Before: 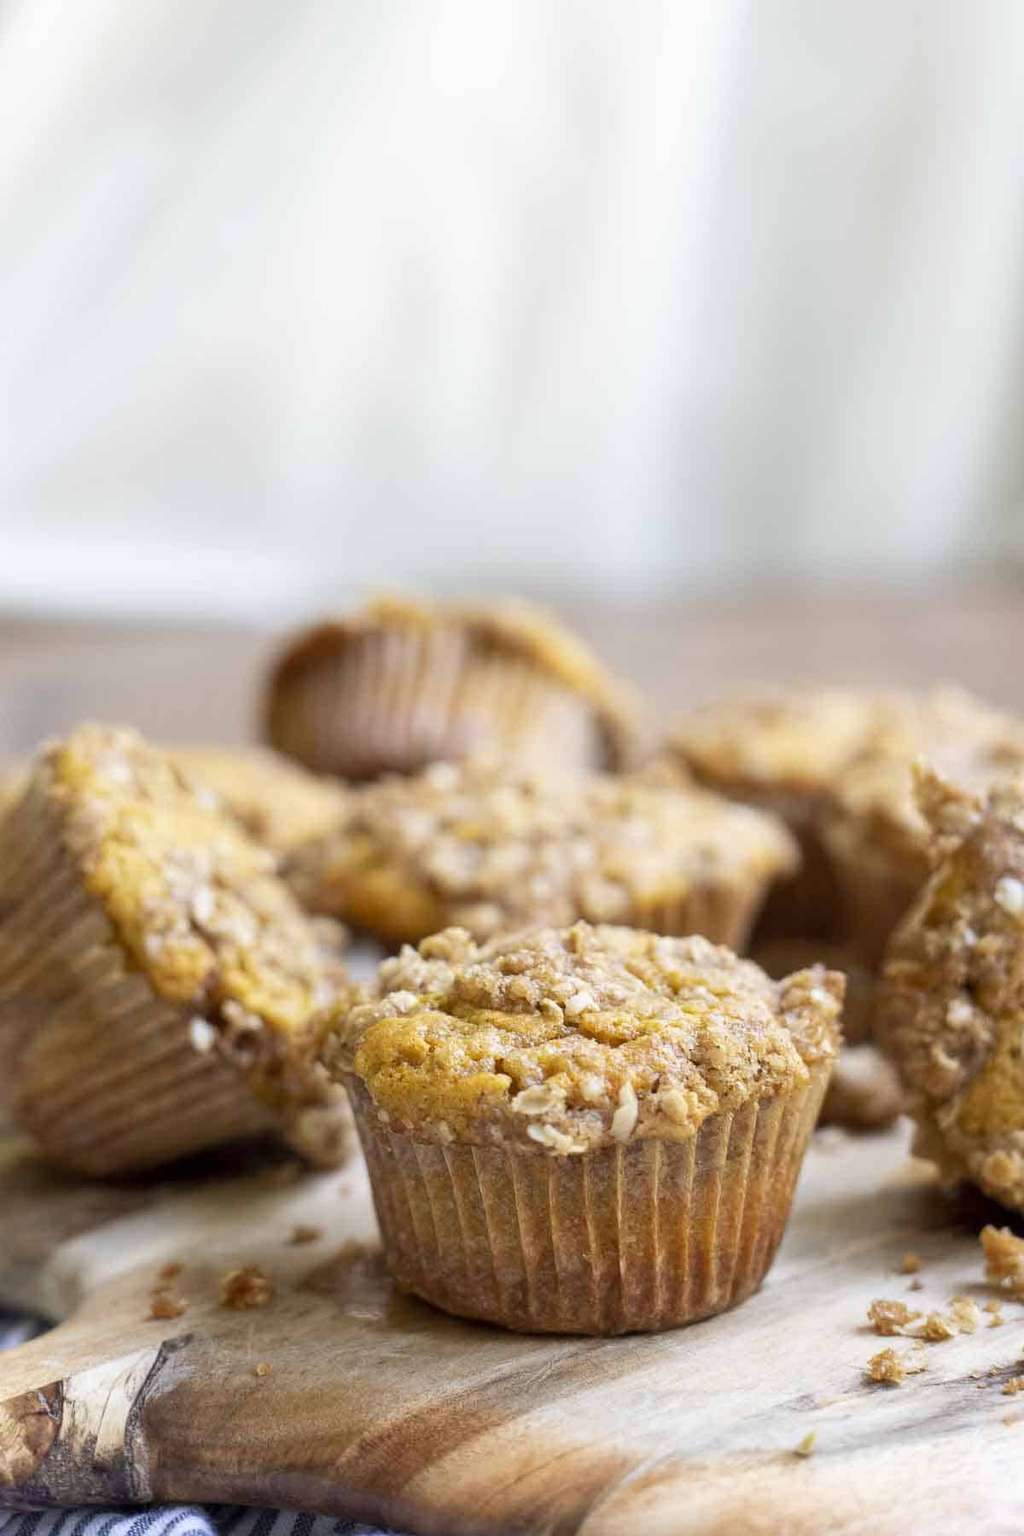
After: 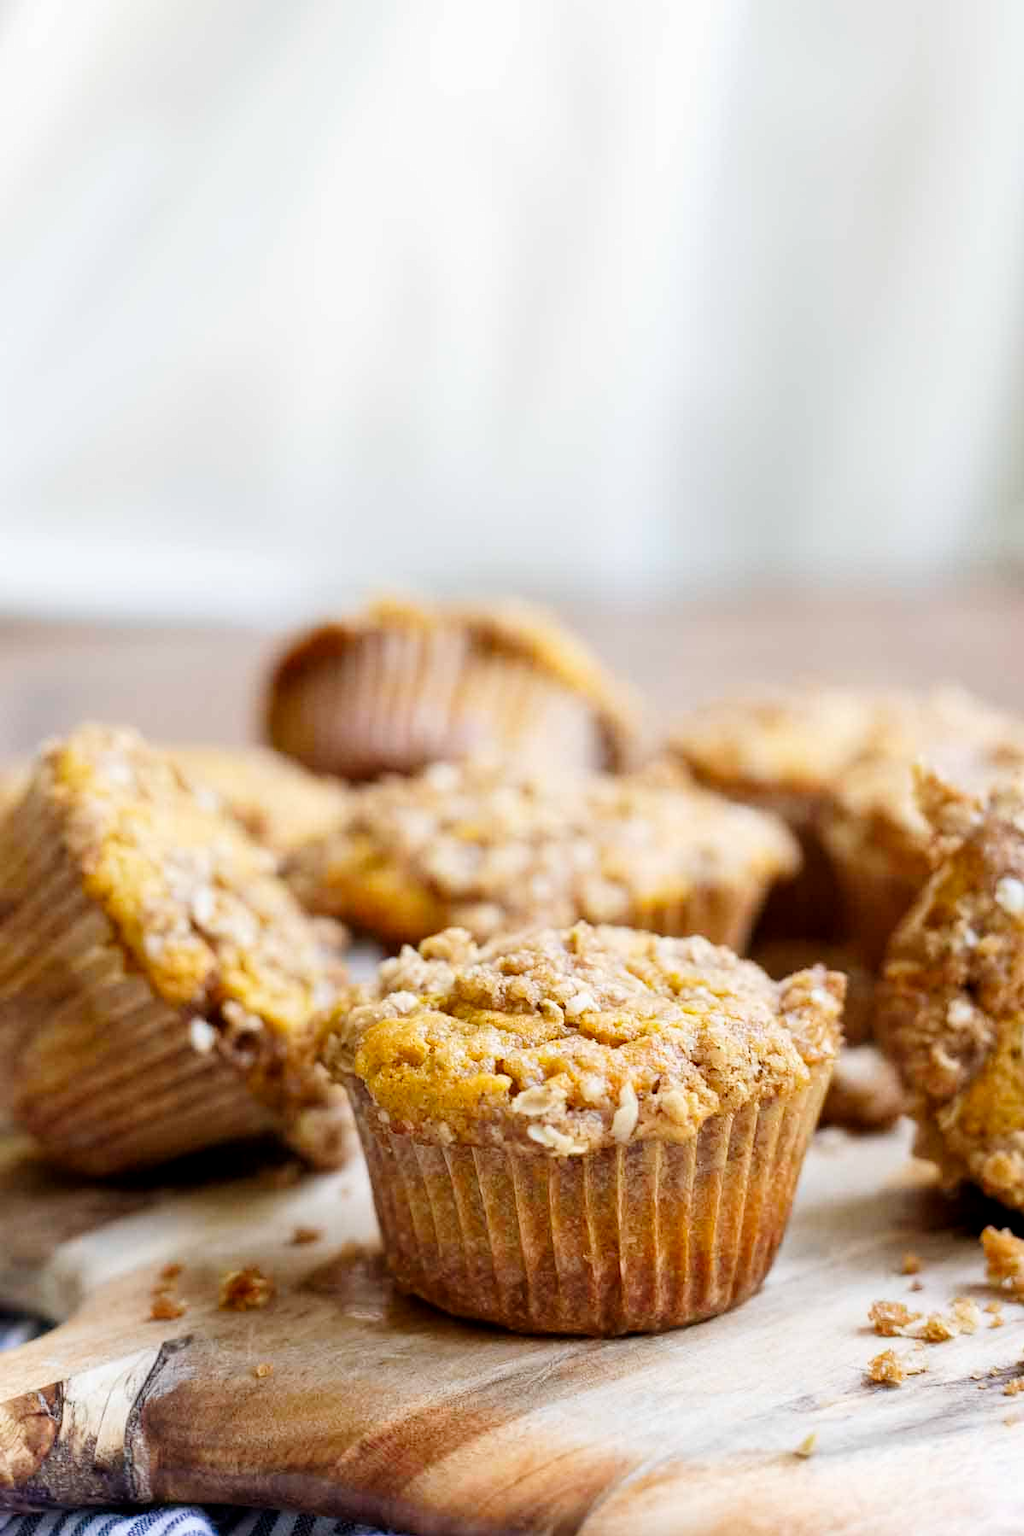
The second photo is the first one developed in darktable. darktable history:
exposure: compensate highlight preservation false
crop: bottom 0.051%
tone curve: curves: ch0 [(0.021, 0) (0.104, 0.052) (0.496, 0.526) (0.737, 0.783) (1, 1)], preserve colors none
